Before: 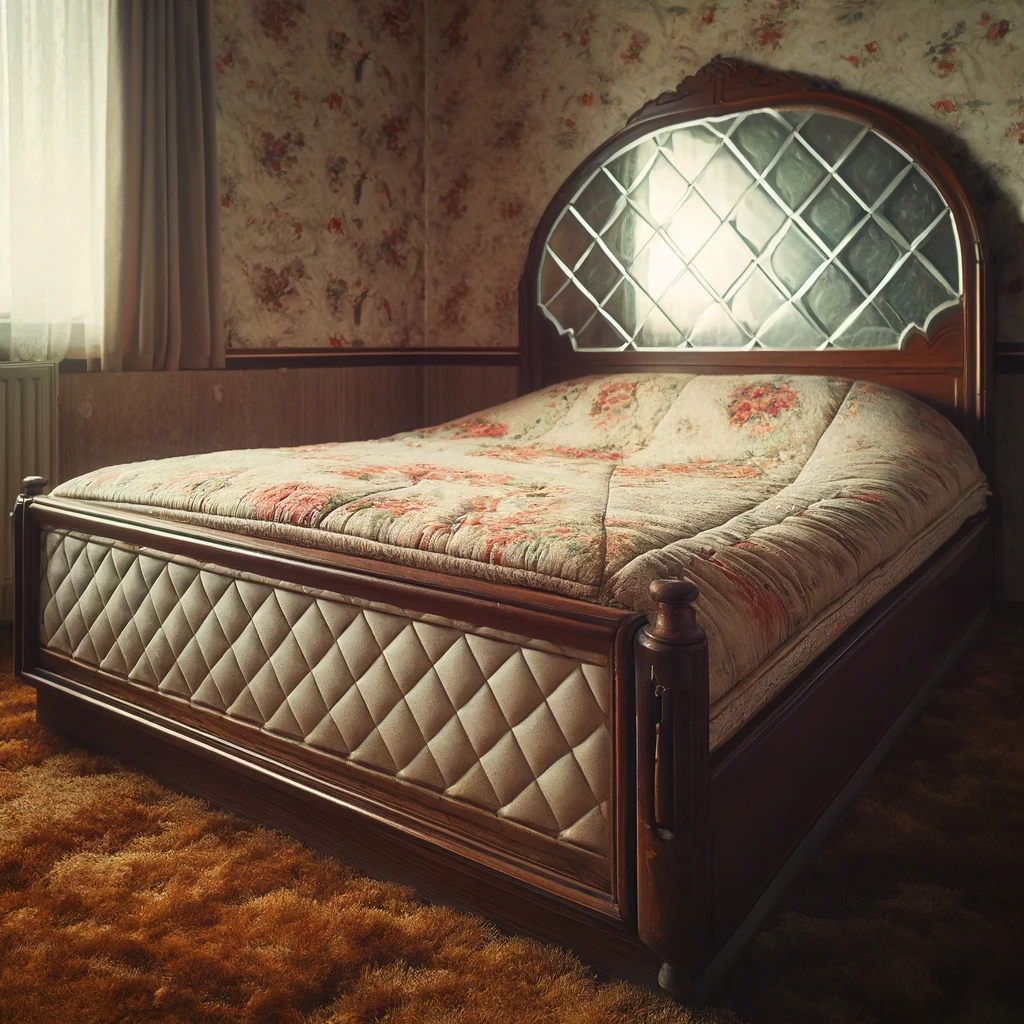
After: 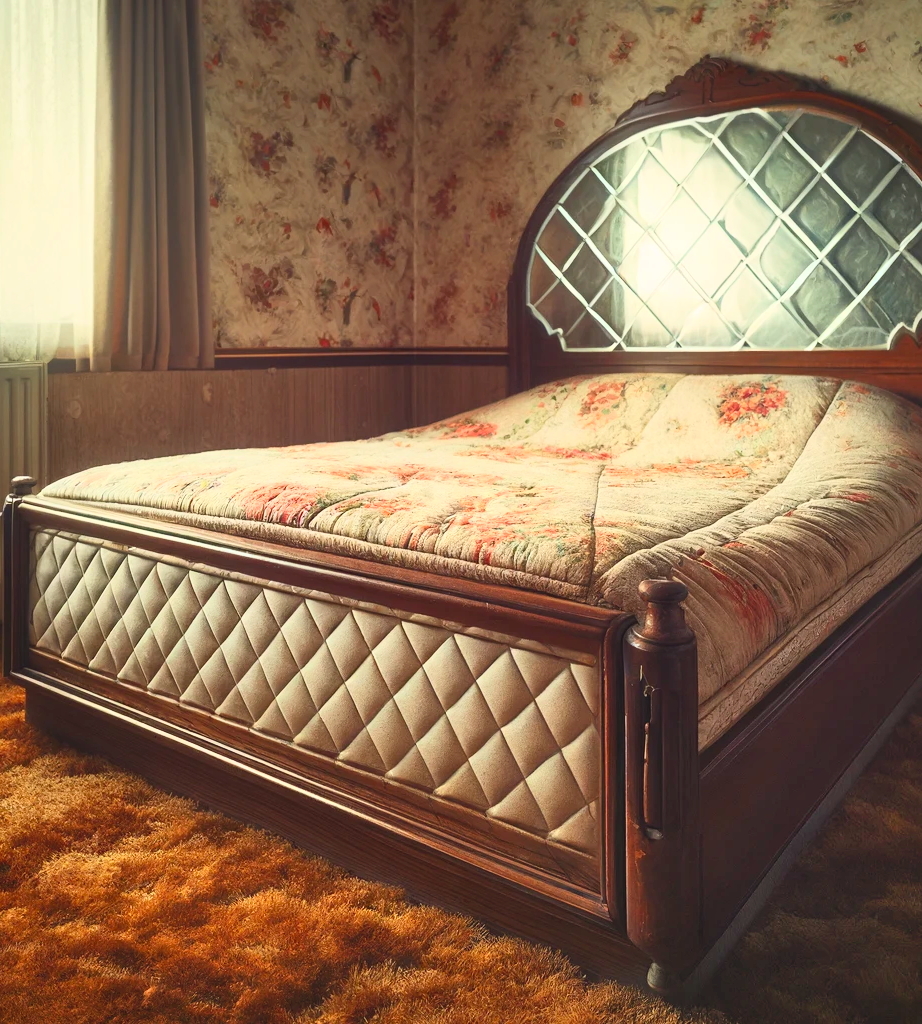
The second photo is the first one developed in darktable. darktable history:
contrast brightness saturation: contrast 0.24, brightness 0.26, saturation 0.39
shadows and highlights: soften with gaussian
crop and rotate: left 1.088%, right 8.807%
